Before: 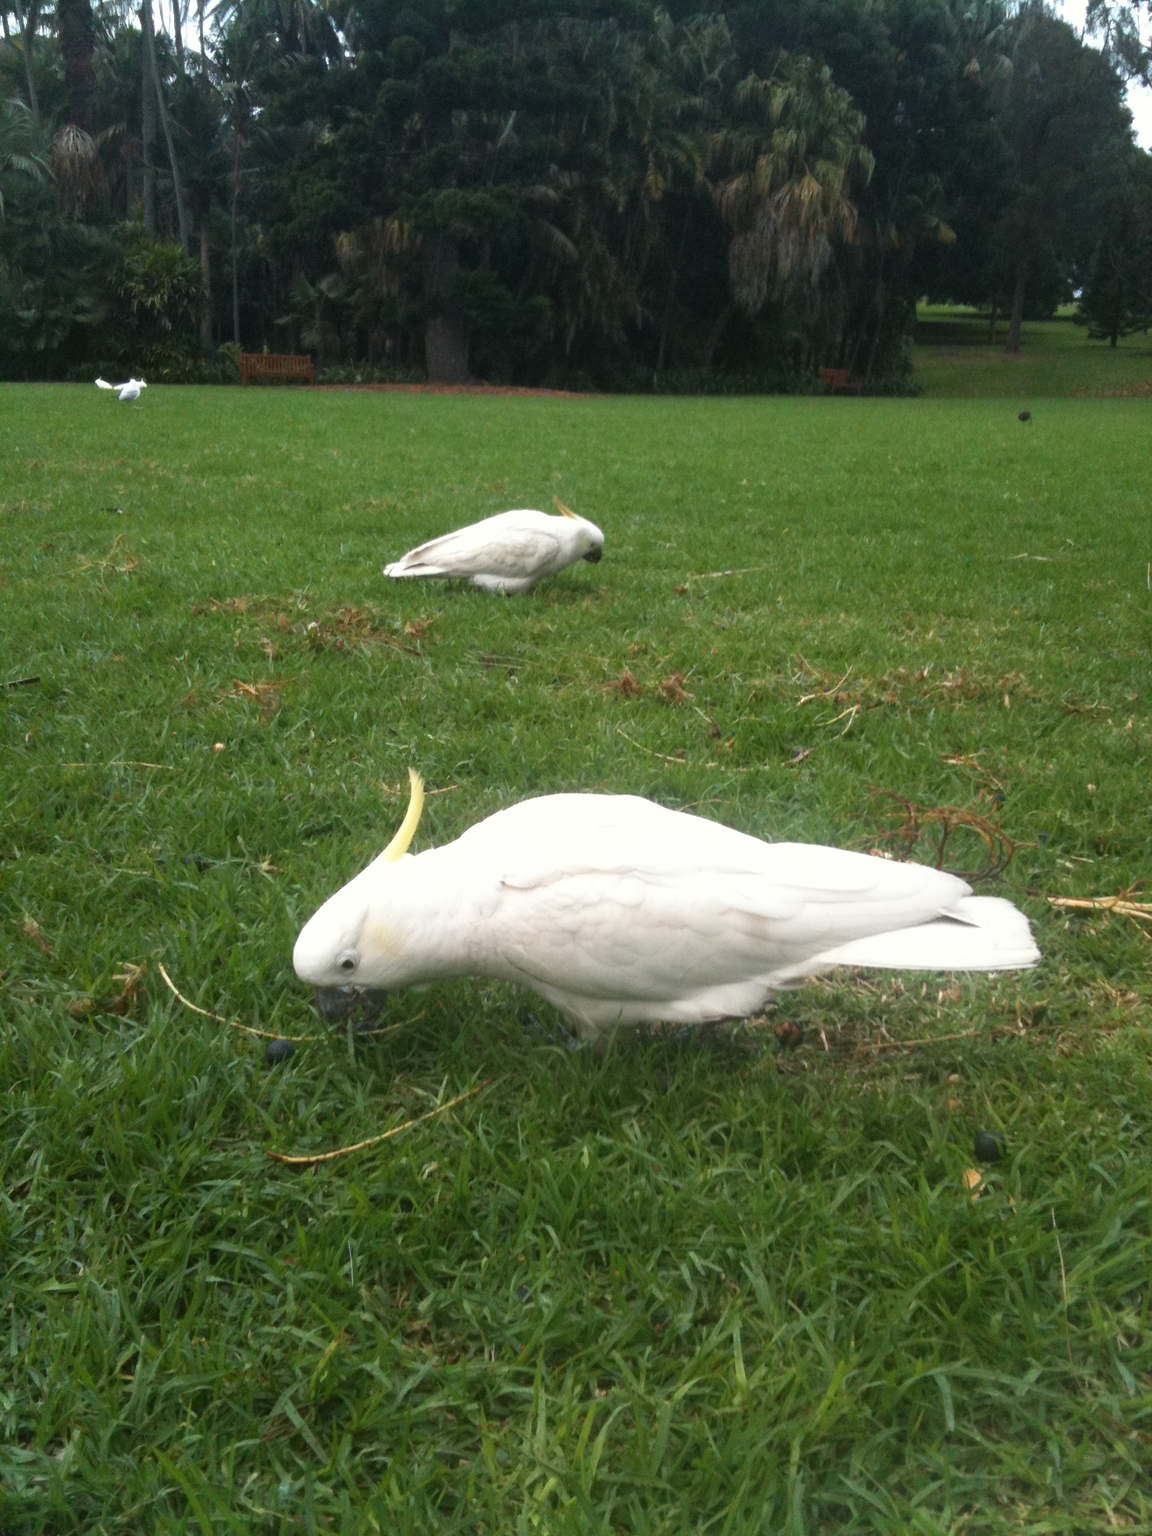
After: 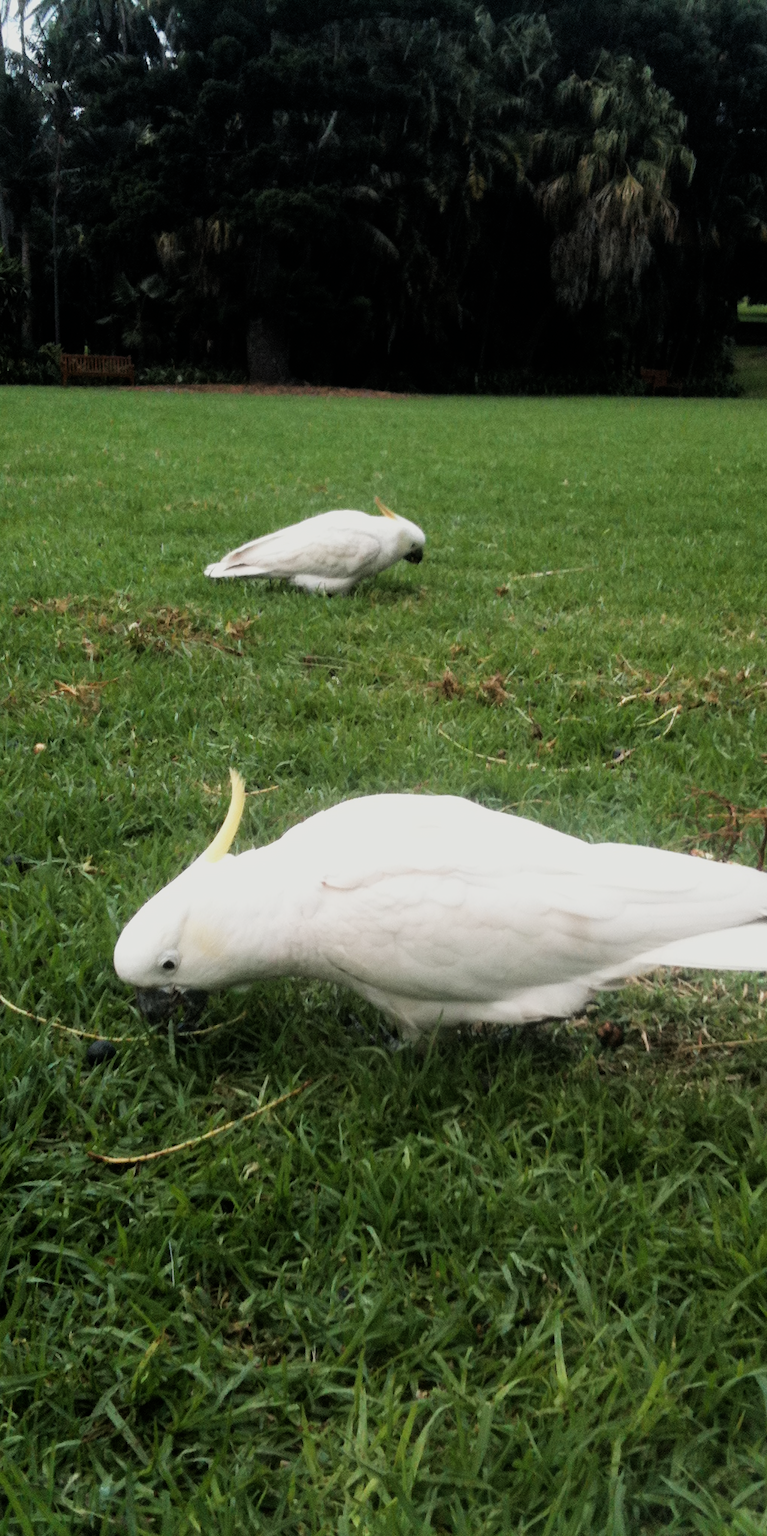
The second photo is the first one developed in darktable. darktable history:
crop and rotate: left 15.562%, right 17.775%
filmic rgb: black relative exposure -5.09 EV, white relative exposure 3.95 EV, threshold 2.95 EV, structure ↔ texture 99.43%, hardness 2.89, contrast 1.296, highlights saturation mix -29.22%, enable highlight reconstruction true
